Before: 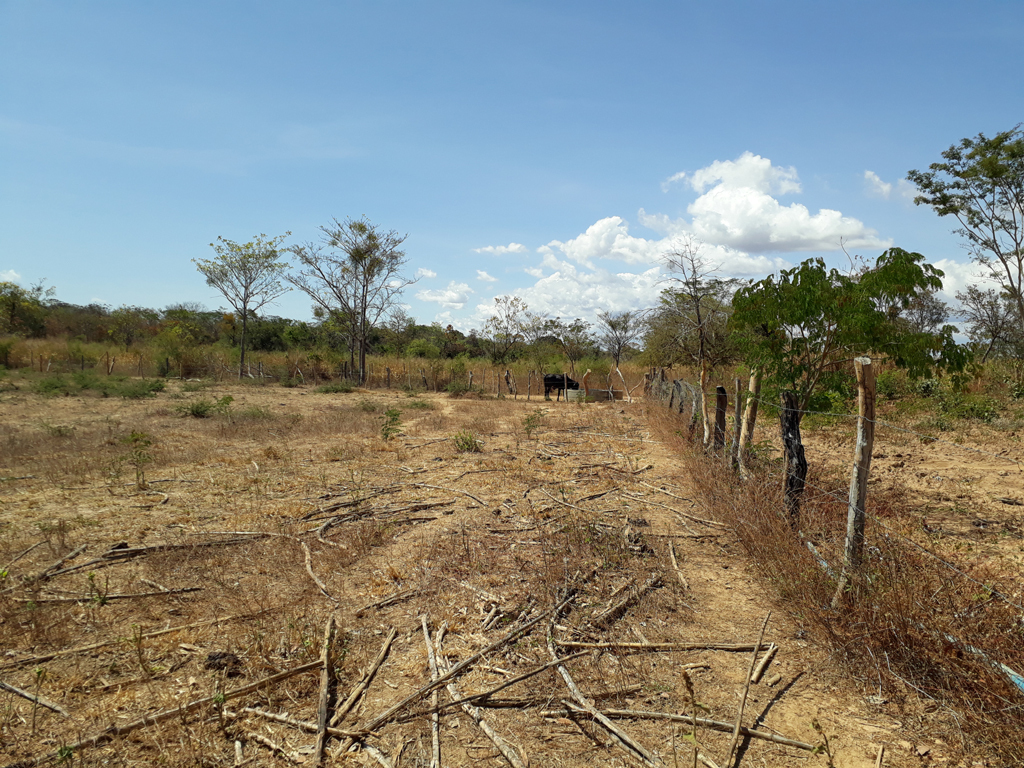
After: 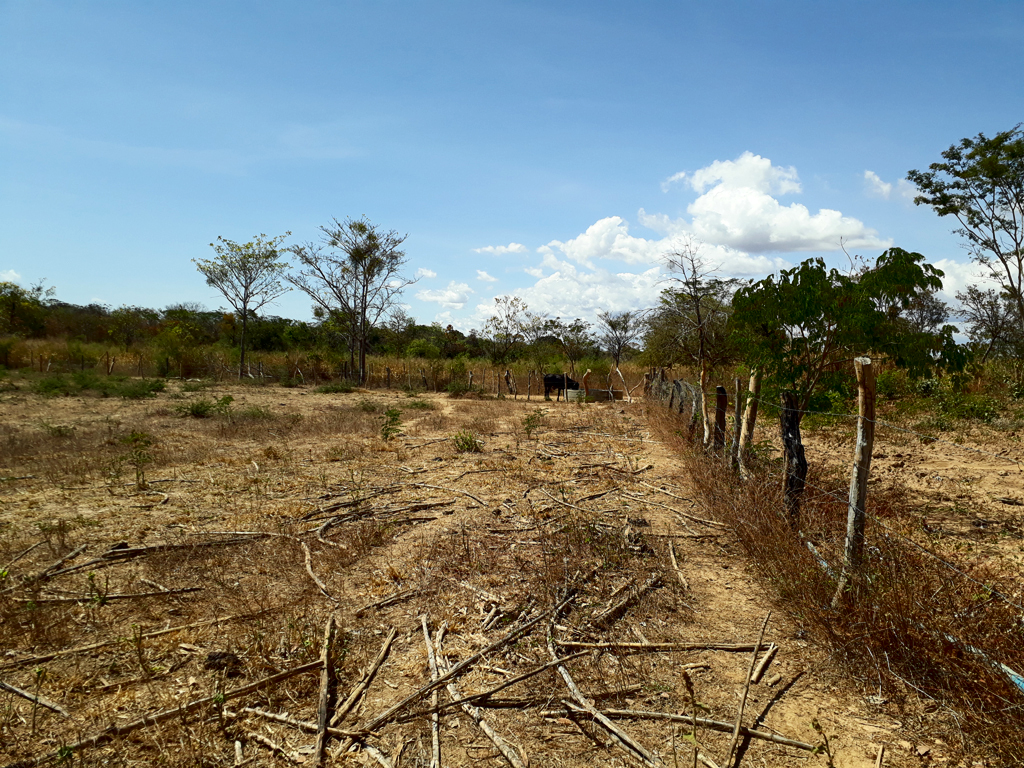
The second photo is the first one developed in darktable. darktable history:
contrast brightness saturation: contrast 0.202, brightness -0.114, saturation 0.104
